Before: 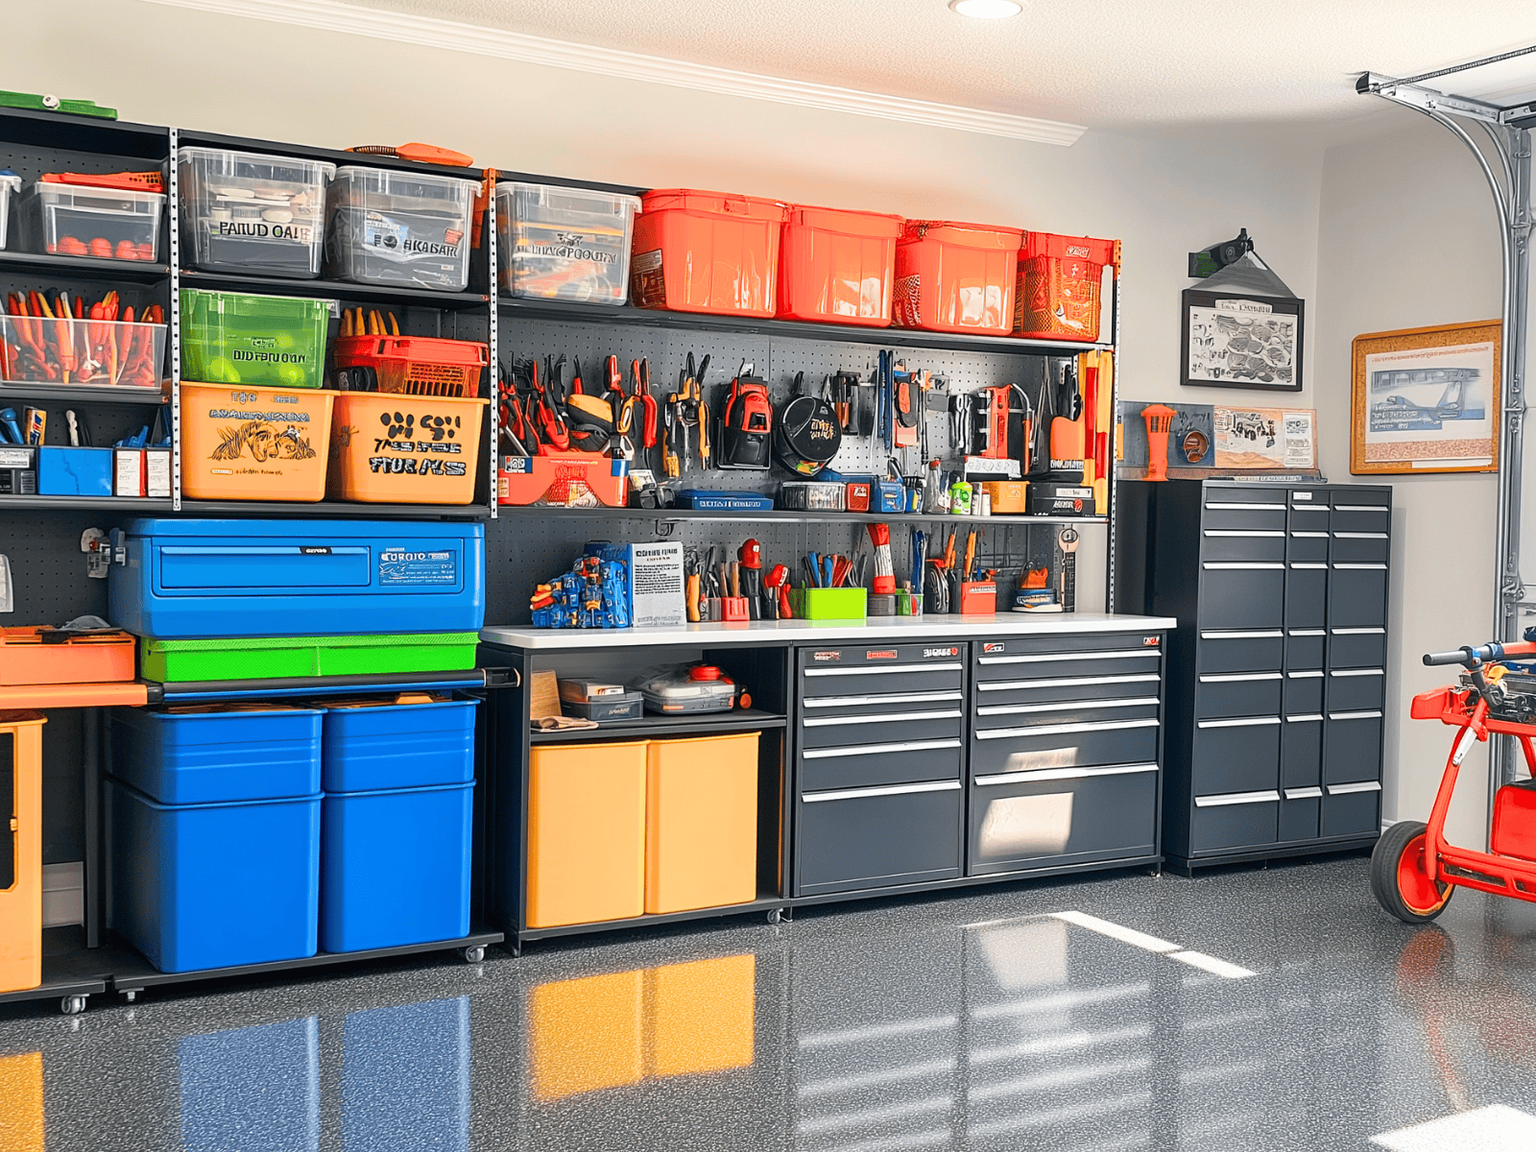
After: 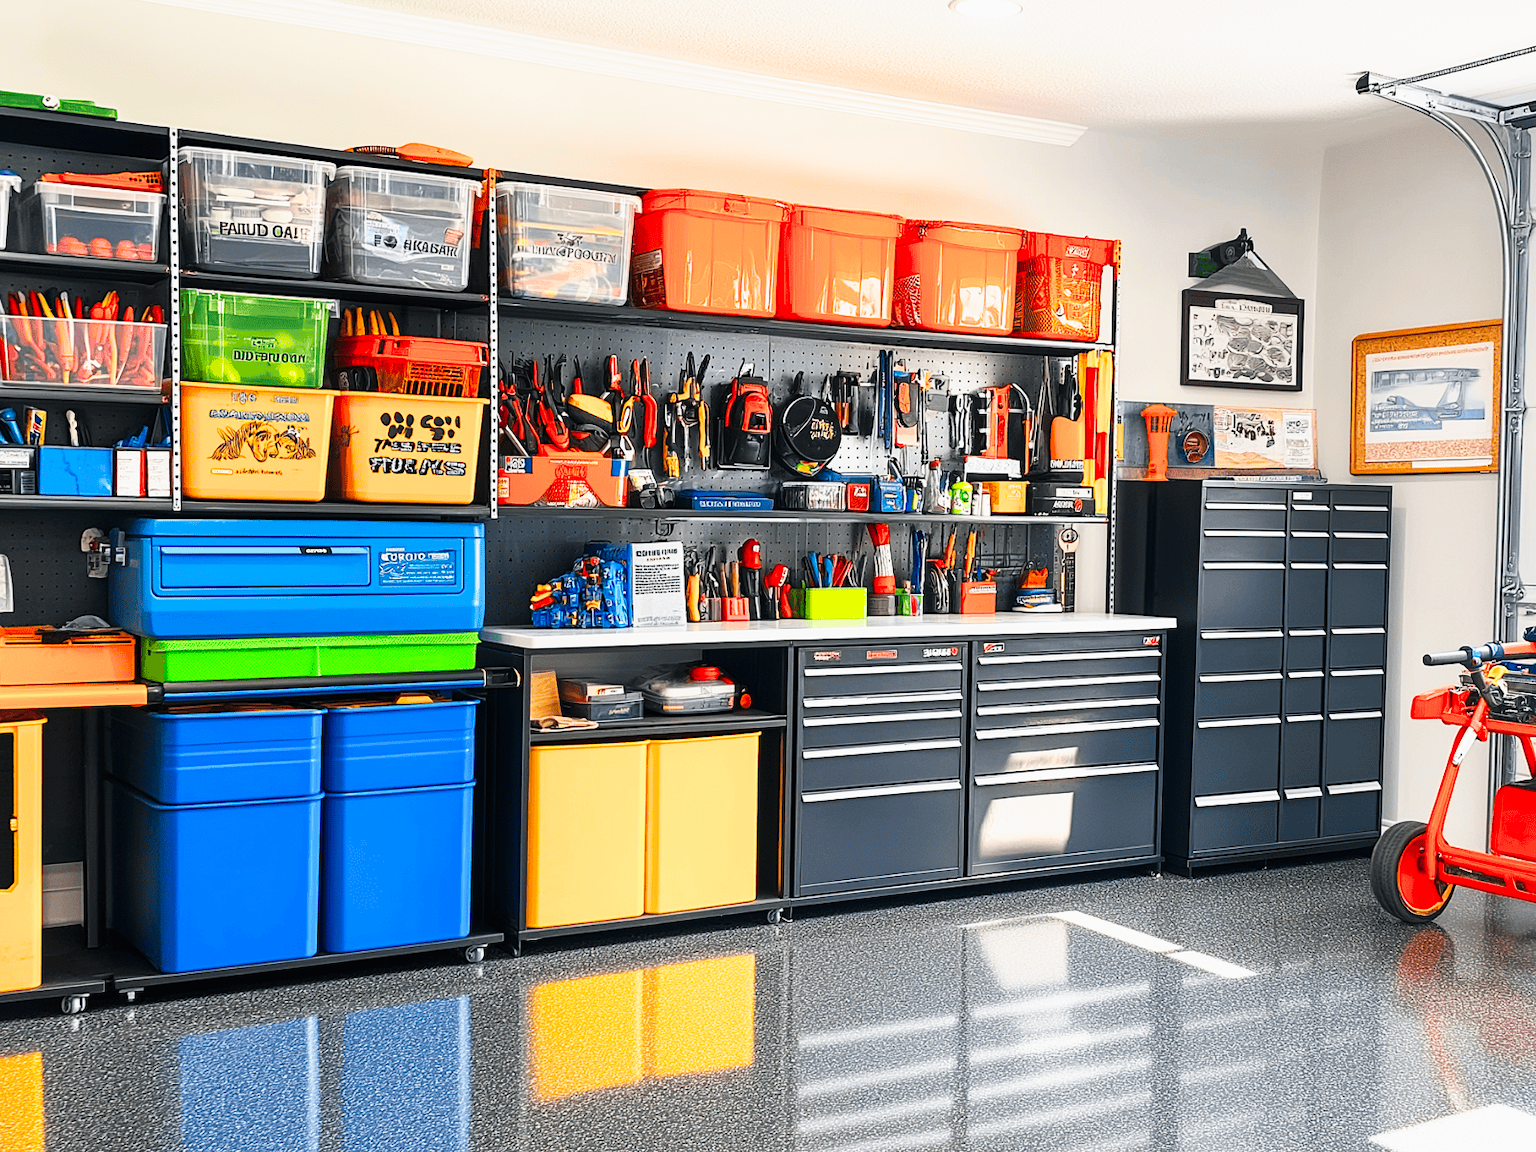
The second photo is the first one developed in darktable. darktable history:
tone curve: curves: ch0 [(0, 0) (0.187, 0.12) (0.384, 0.363) (0.618, 0.698) (0.754, 0.857) (0.875, 0.956) (1, 0.987)]; ch1 [(0, 0) (0.402, 0.36) (0.476, 0.466) (0.501, 0.501) (0.518, 0.514) (0.564, 0.608) (0.614, 0.664) (0.692, 0.744) (1, 1)]; ch2 [(0, 0) (0.435, 0.412) (0.483, 0.481) (0.503, 0.503) (0.522, 0.535) (0.563, 0.601) (0.627, 0.699) (0.699, 0.753) (0.997, 0.858)], preserve colors none
